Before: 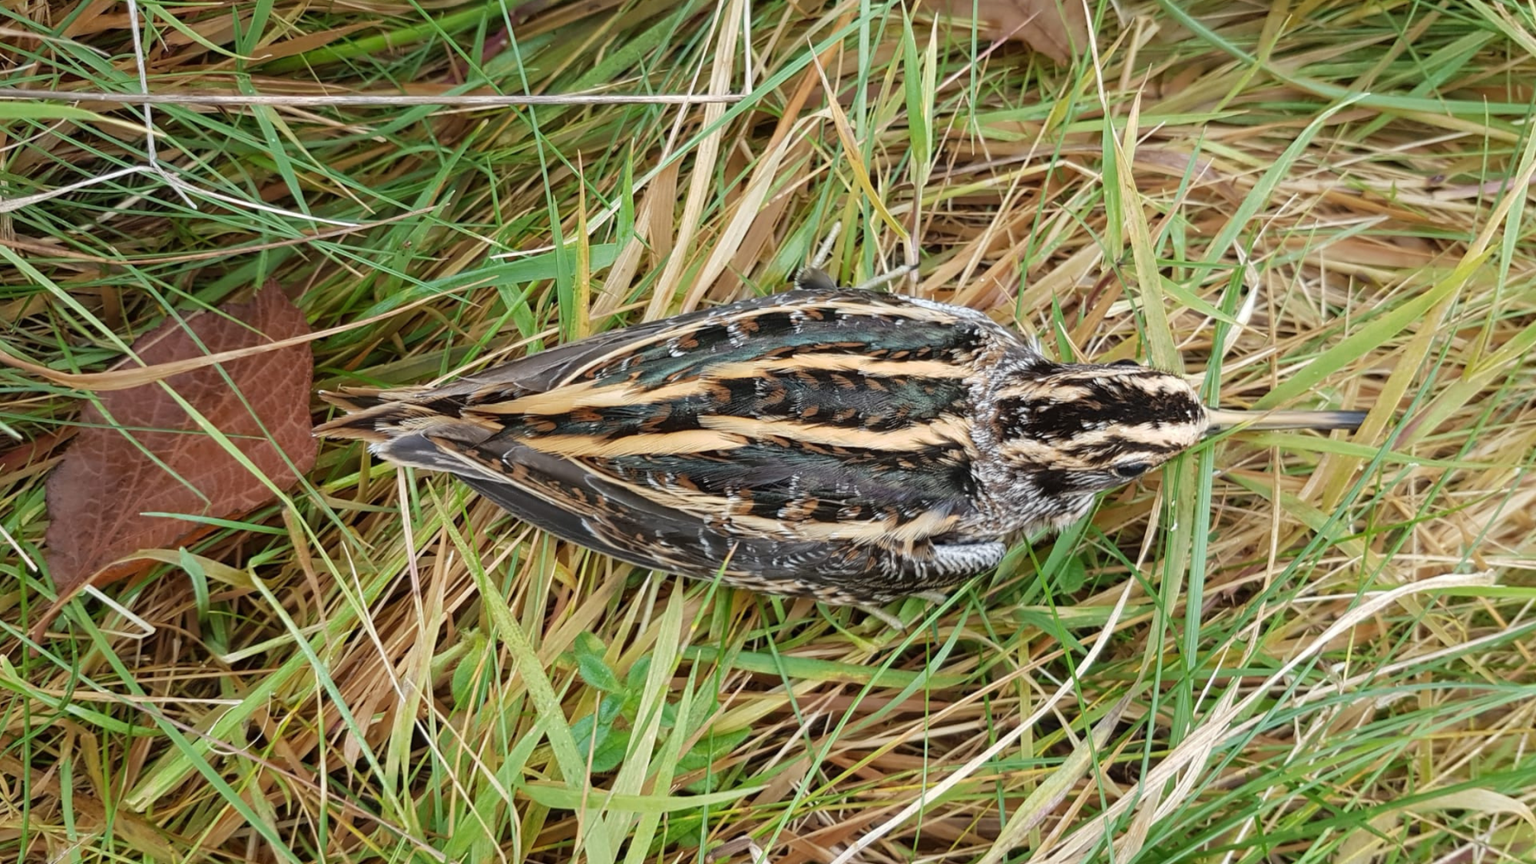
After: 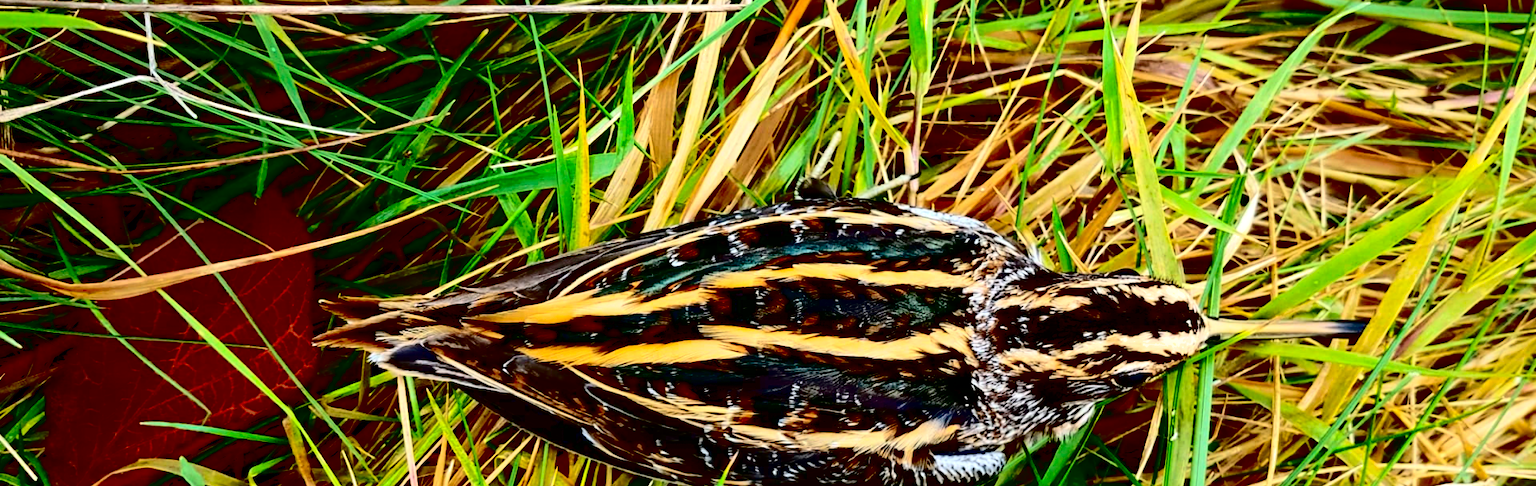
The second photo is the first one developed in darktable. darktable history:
exposure: exposure 0.202 EV, compensate exposure bias true, compensate highlight preservation false
shadows and highlights: highlights color adjustment 46.47%
contrast brightness saturation: contrast 0.765, brightness -0.998, saturation 0.986
crop and rotate: top 10.558%, bottom 33.17%
